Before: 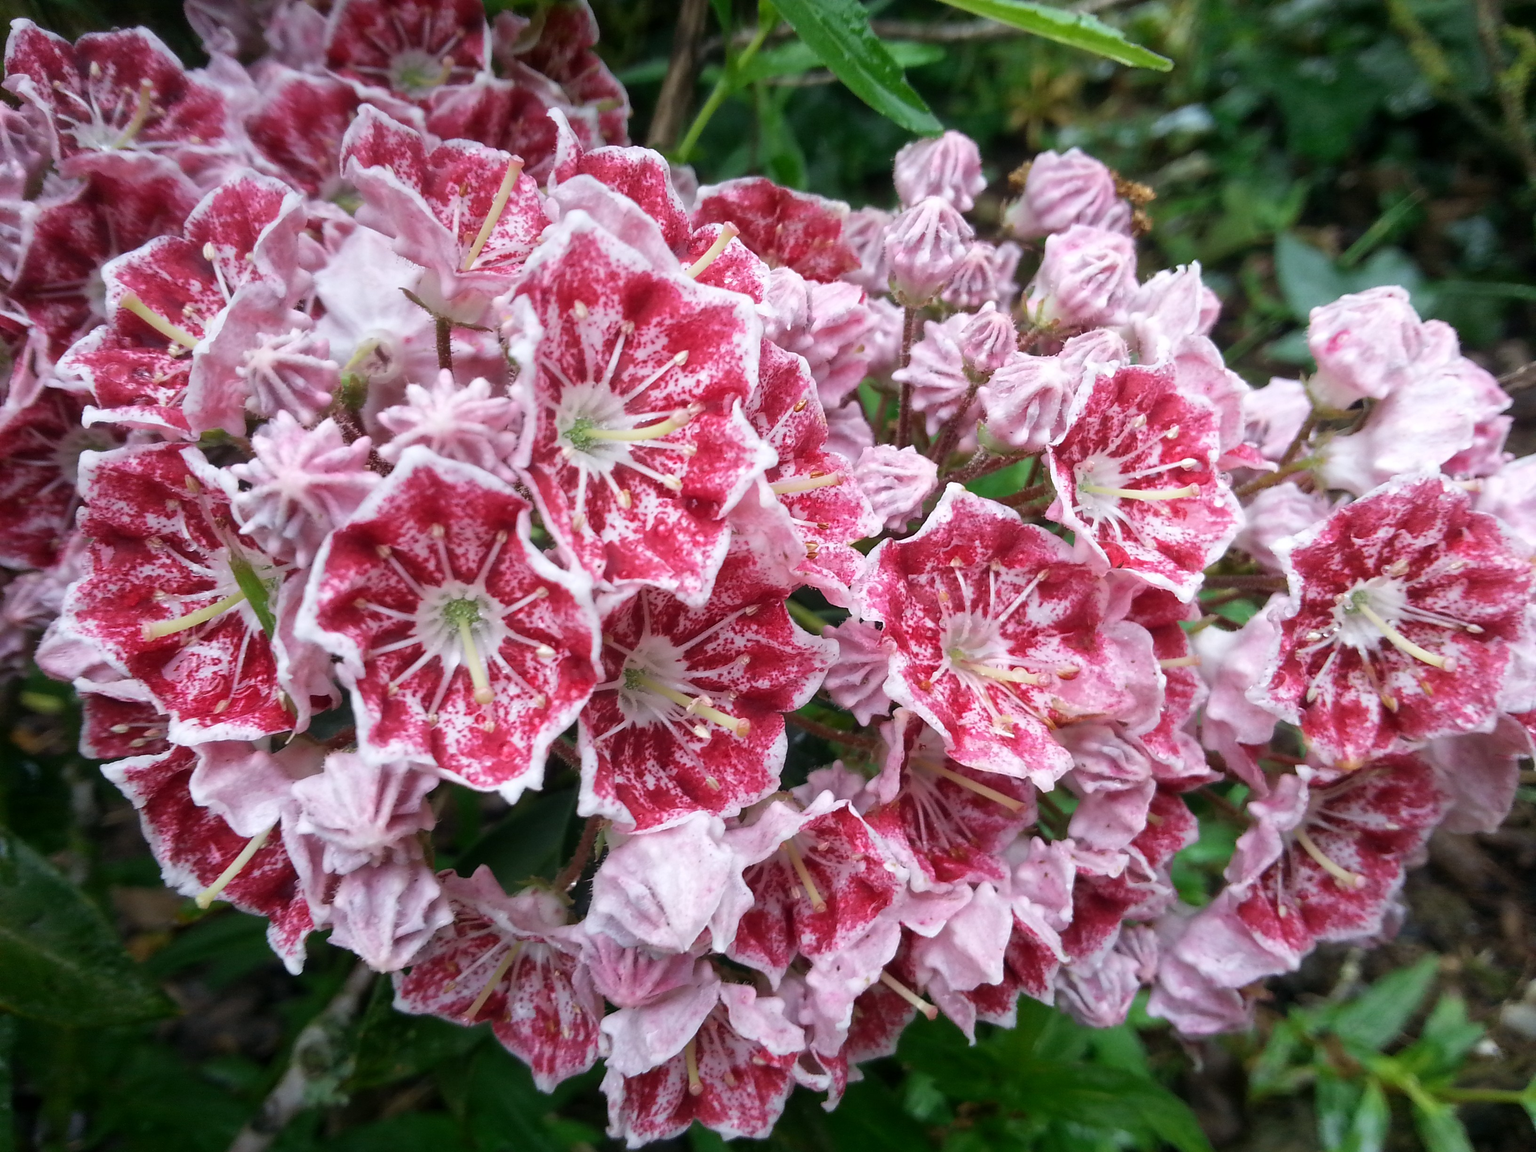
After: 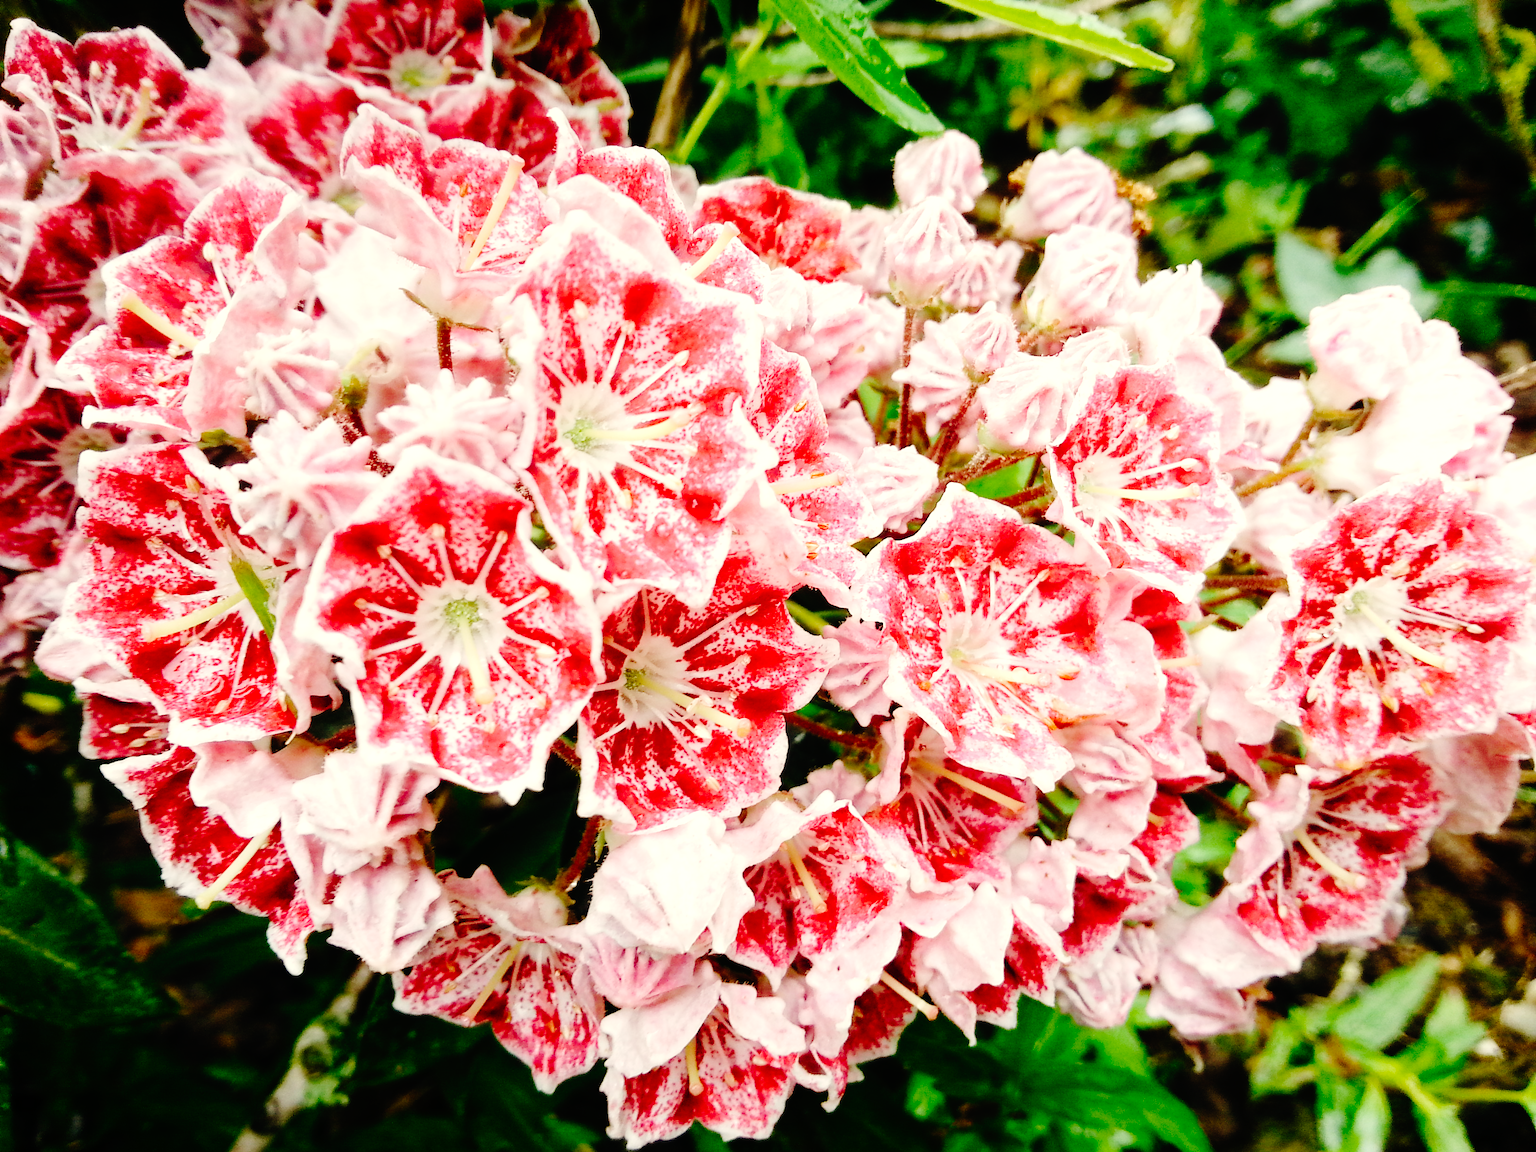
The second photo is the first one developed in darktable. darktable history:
local contrast: mode bilateral grid, contrast 100, coarseness 100, detail 91%, midtone range 0.2
white balance: red 1.08, blue 0.791
exposure: exposure 0.6 EV, compensate highlight preservation false
base curve: curves: ch0 [(0, 0) (0.036, 0.01) (0.123, 0.254) (0.258, 0.504) (0.507, 0.748) (1, 1)], preserve colors none
